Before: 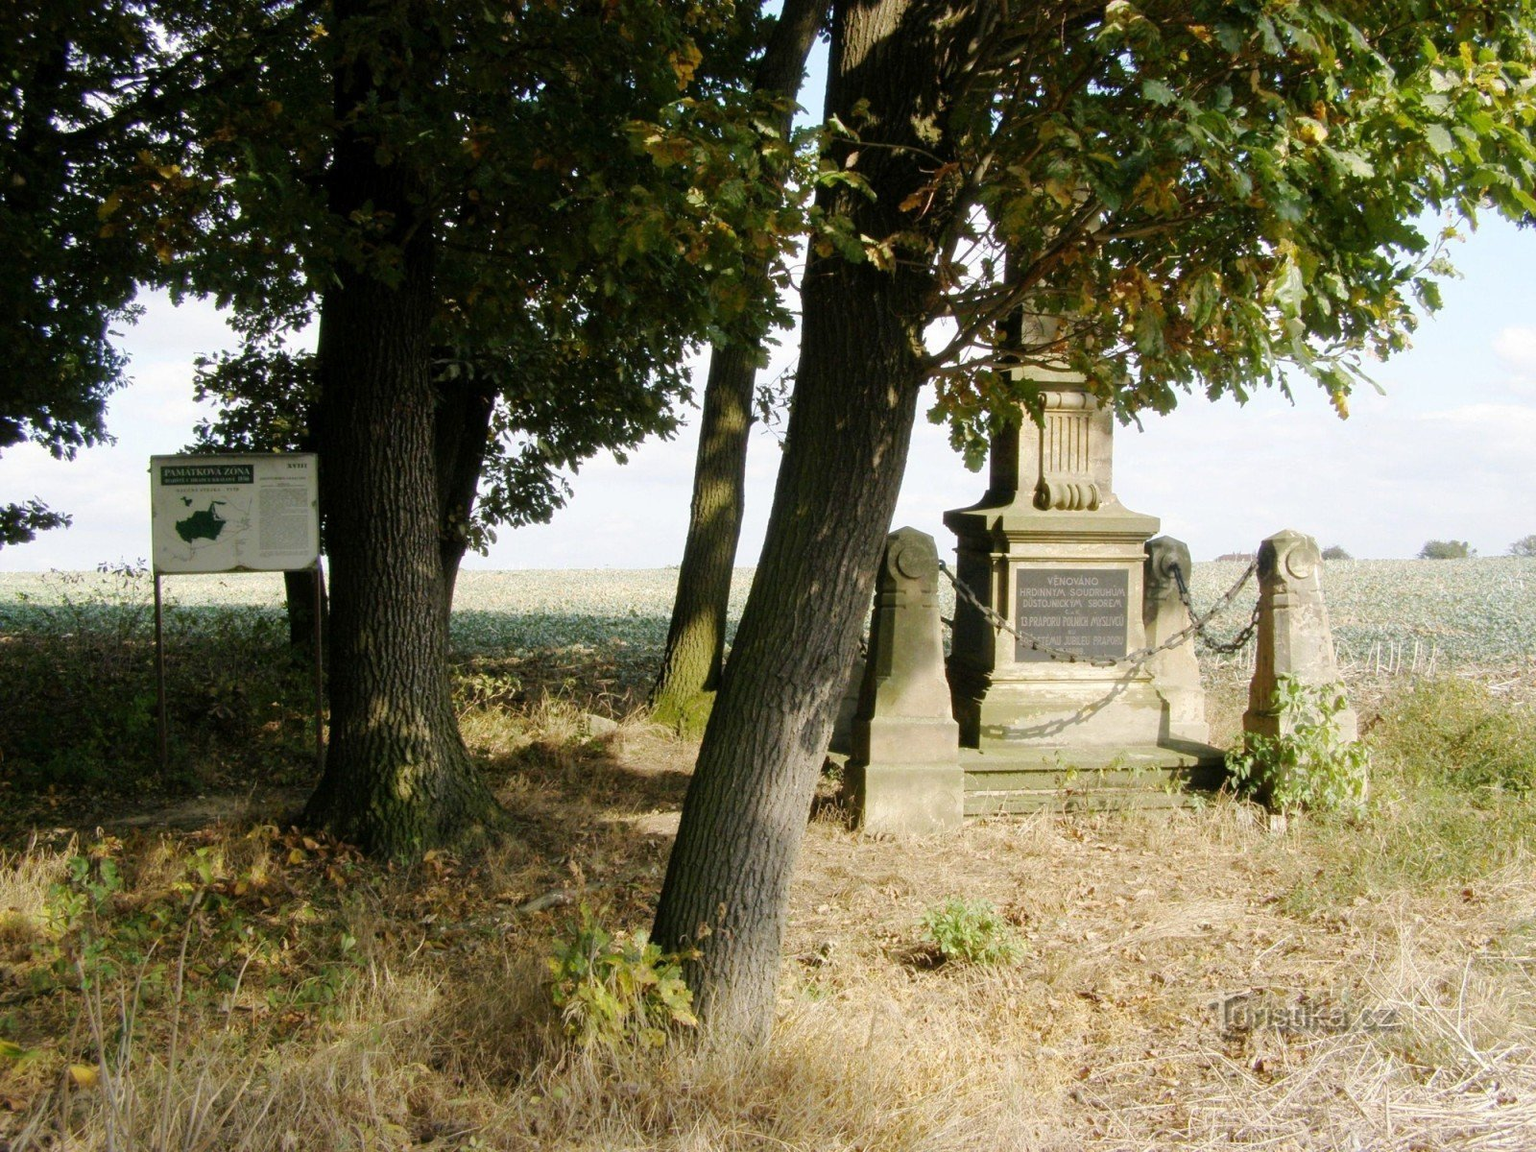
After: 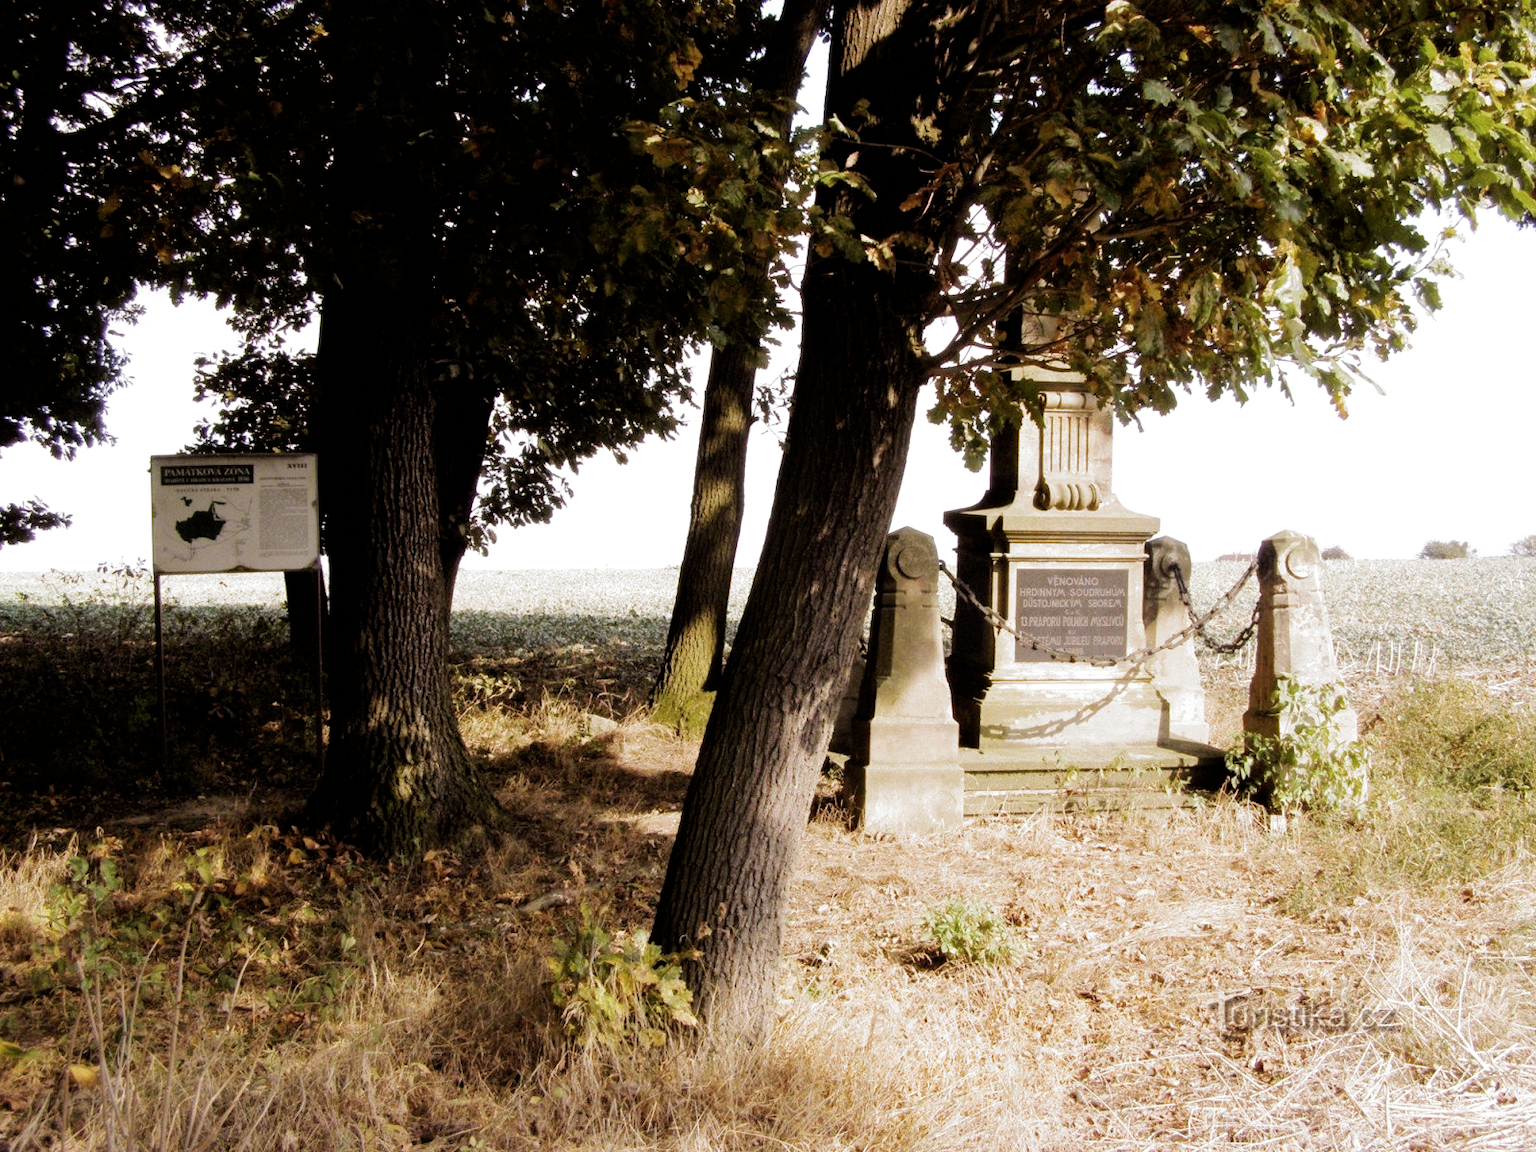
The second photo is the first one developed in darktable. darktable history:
rgb levels: mode RGB, independent channels, levels [[0, 0.474, 1], [0, 0.5, 1], [0, 0.5, 1]]
filmic rgb: black relative exposure -8.2 EV, white relative exposure 2.2 EV, threshold 3 EV, hardness 7.11, latitude 75%, contrast 1.325, highlights saturation mix -2%, shadows ↔ highlights balance 30%, preserve chrominance RGB euclidean norm, color science v5 (2021), contrast in shadows safe, contrast in highlights safe, enable highlight reconstruction true
